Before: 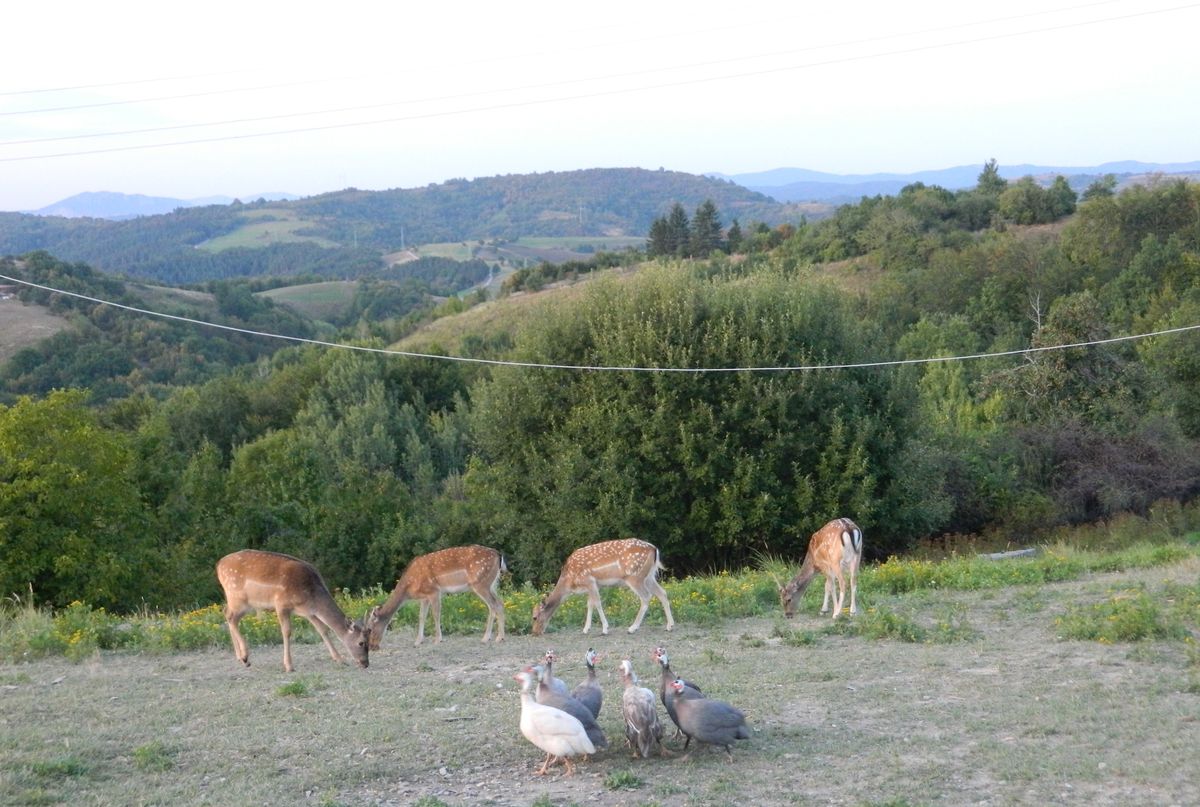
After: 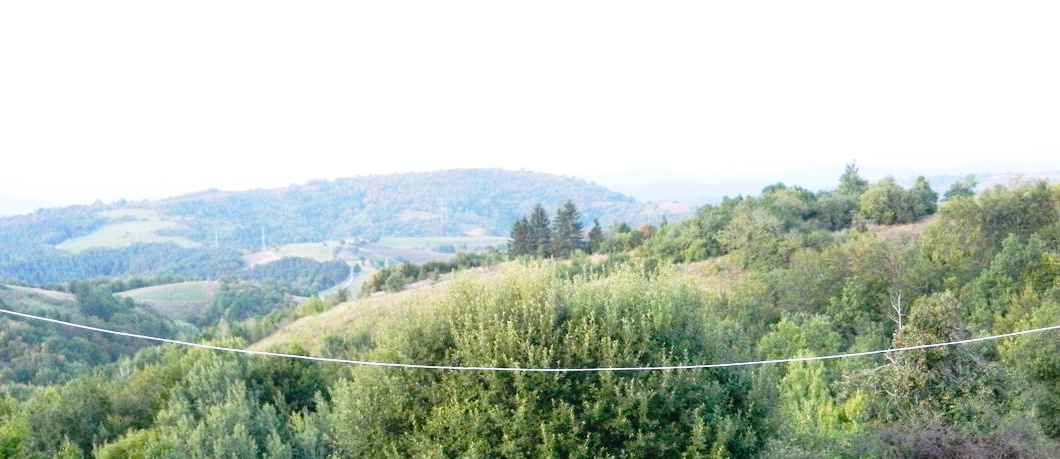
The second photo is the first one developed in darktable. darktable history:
base curve: curves: ch0 [(0, 0) (0.012, 0.01) (0.073, 0.168) (0.31, 0.711) (0.645, 0.957) (1, 1)], preserve colors none
crop and rotate: left 11.648%, bottom 43.096%
